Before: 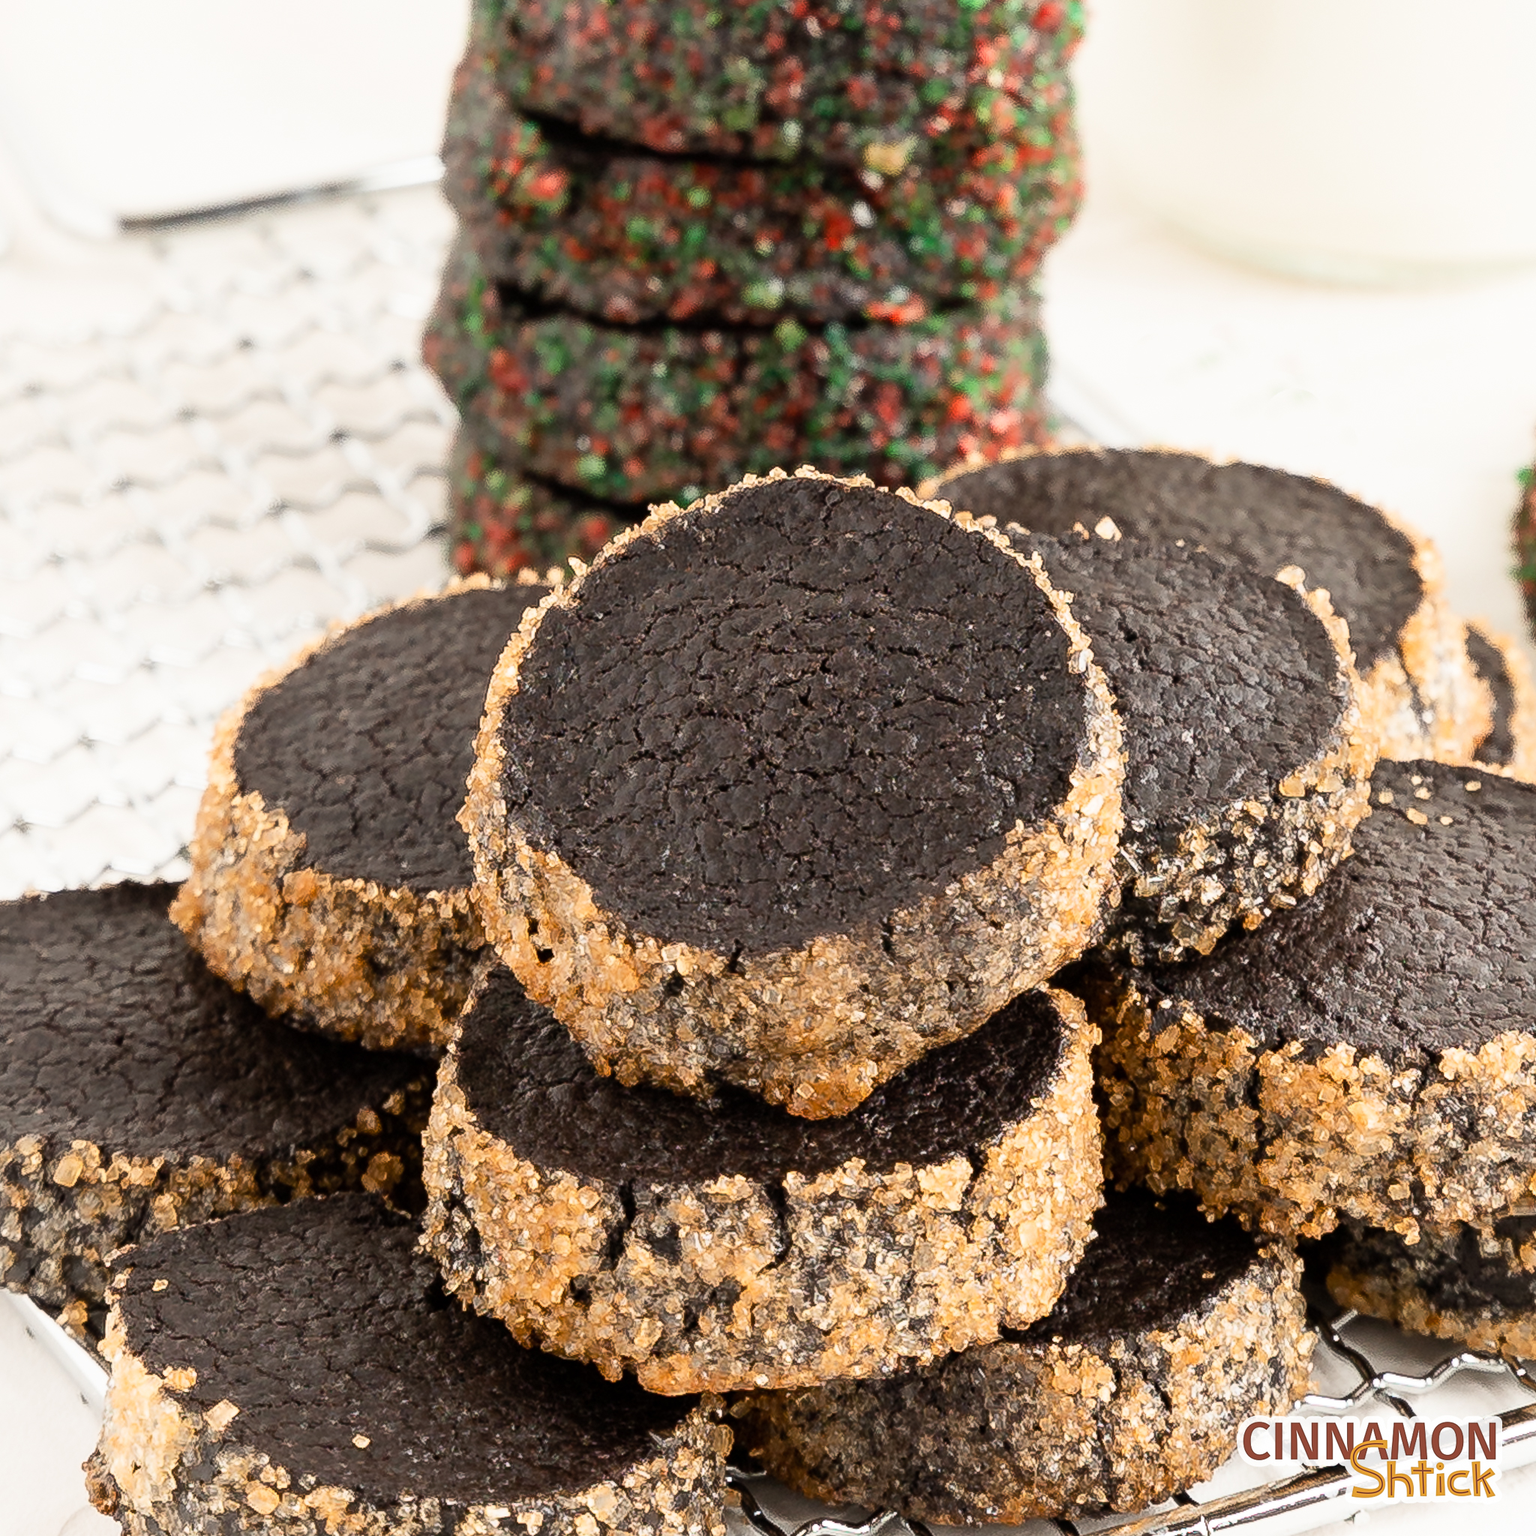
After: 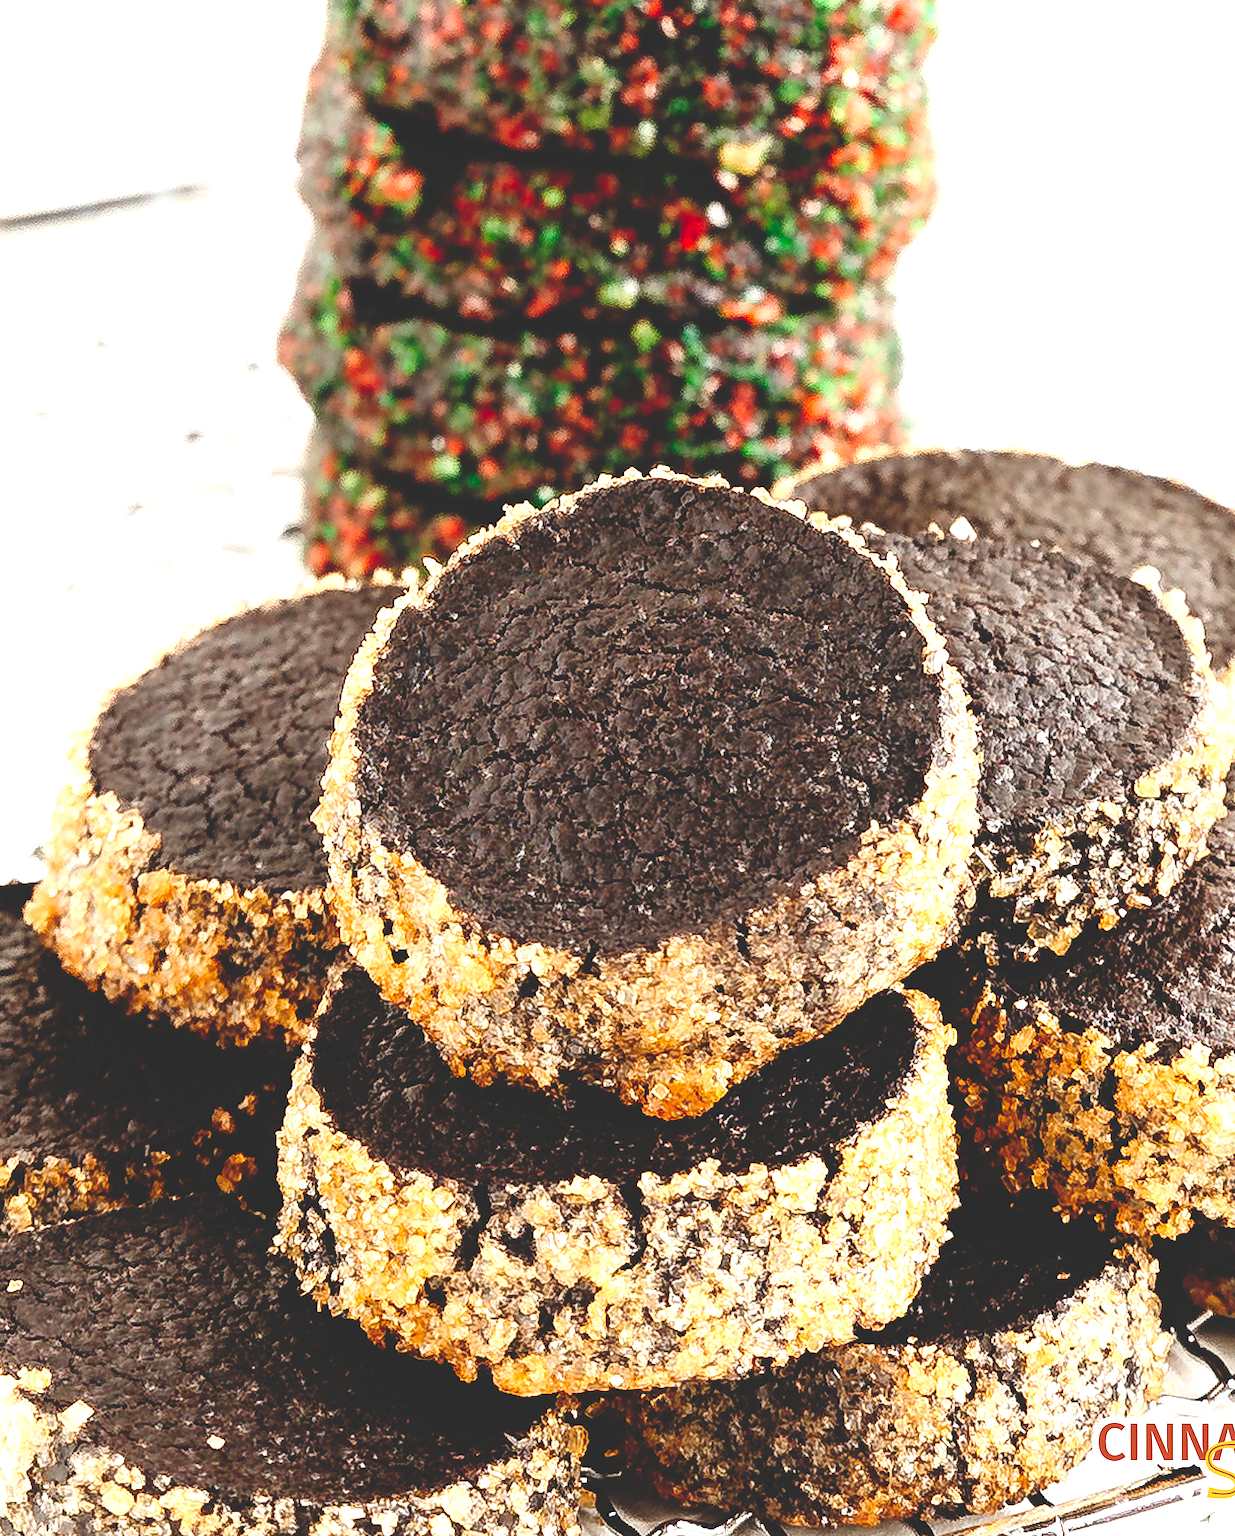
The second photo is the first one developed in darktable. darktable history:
base curve: curves: ch0 [(0, 0.02) (0.083, 0.036) (1, 1)], preserve colors none
exposure: black level correction 0, exposure 0.899 EV, compensate exposure bias true, compensate highlight preservation false
tone curve: curves: ch0 [(0, 0) (0.003, 0.112) (0.011, 0.115) (0.025, 0.111) (0.044, 0.114) (0.069, 0.126) (0.1, 0.144) (0.136, 0.164) (0.177, 0.196) (0.224, 0.249) (0.277, 0.316) (0.335, 0.401) (0.399, 0.487) (0.468, 0.571) (0.543, 0.647) (0.623, 0.728) (0.709, 0.795) (0.801, 0.866) (0.898, 0.933) (1, 1)], preserve colors none
crop and rotate: left 9.473%, right 10.136%
